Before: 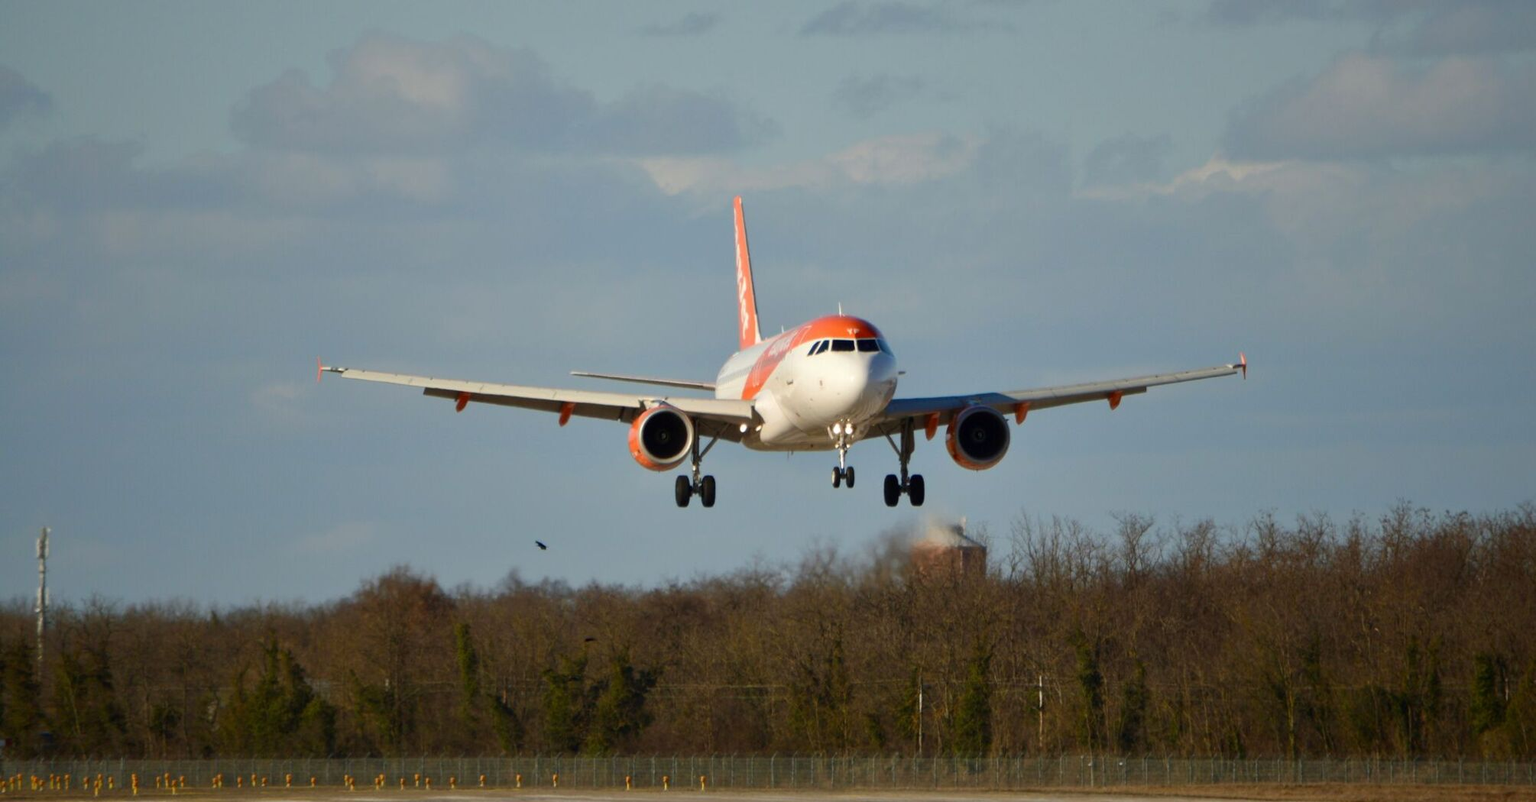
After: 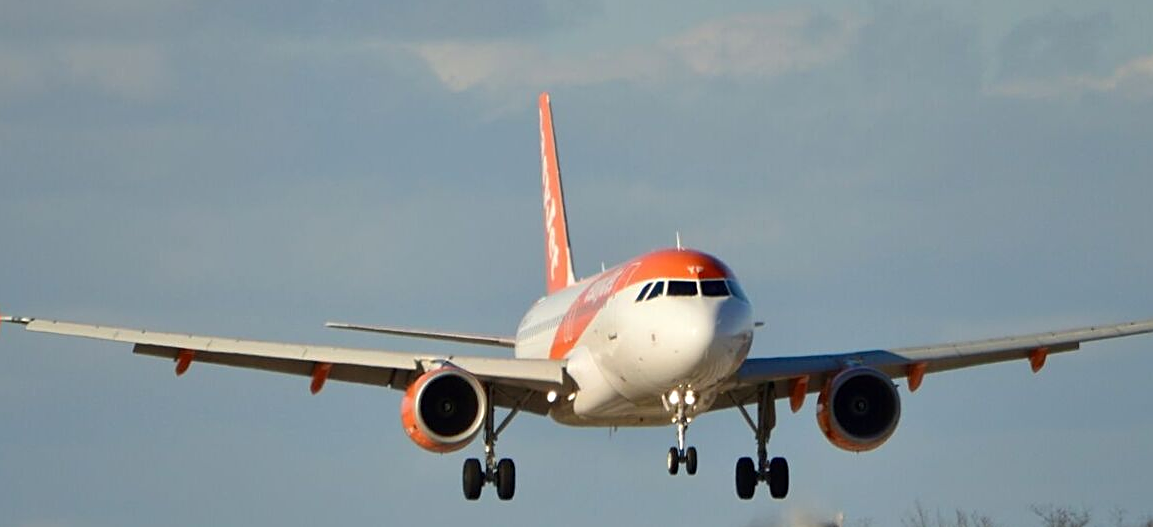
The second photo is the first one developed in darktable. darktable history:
crop: left 20.975%, top 15.665%, right 21.639%, bottom 34.079%
sharpen: on, module defaults
tone equalizer: on, module defaults
